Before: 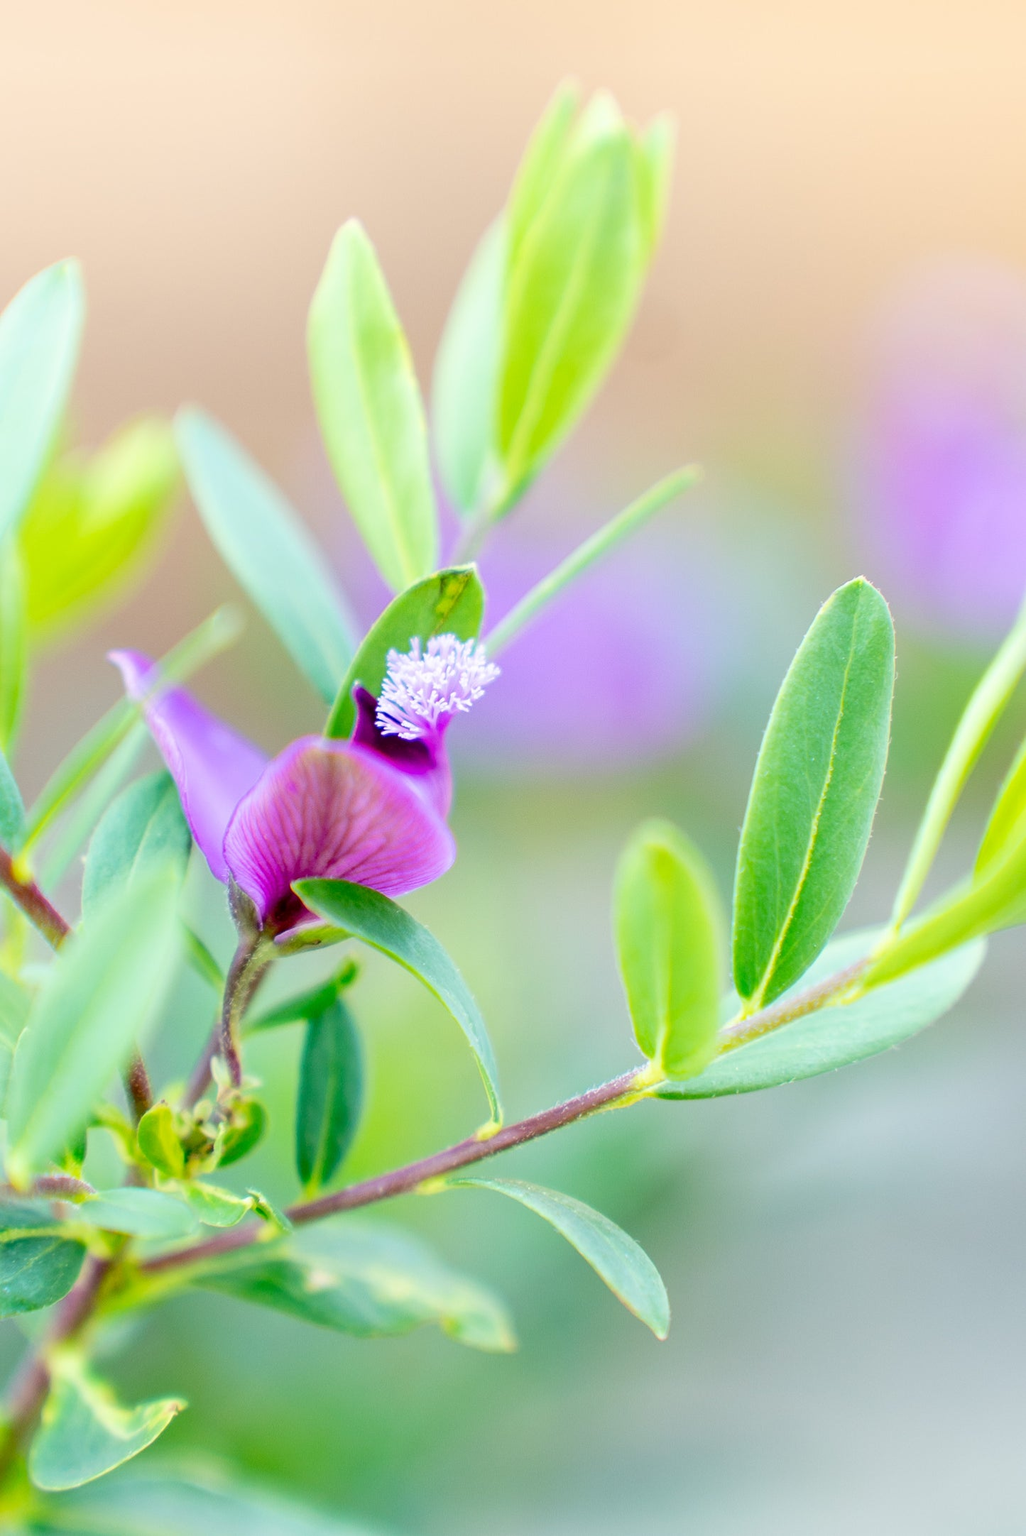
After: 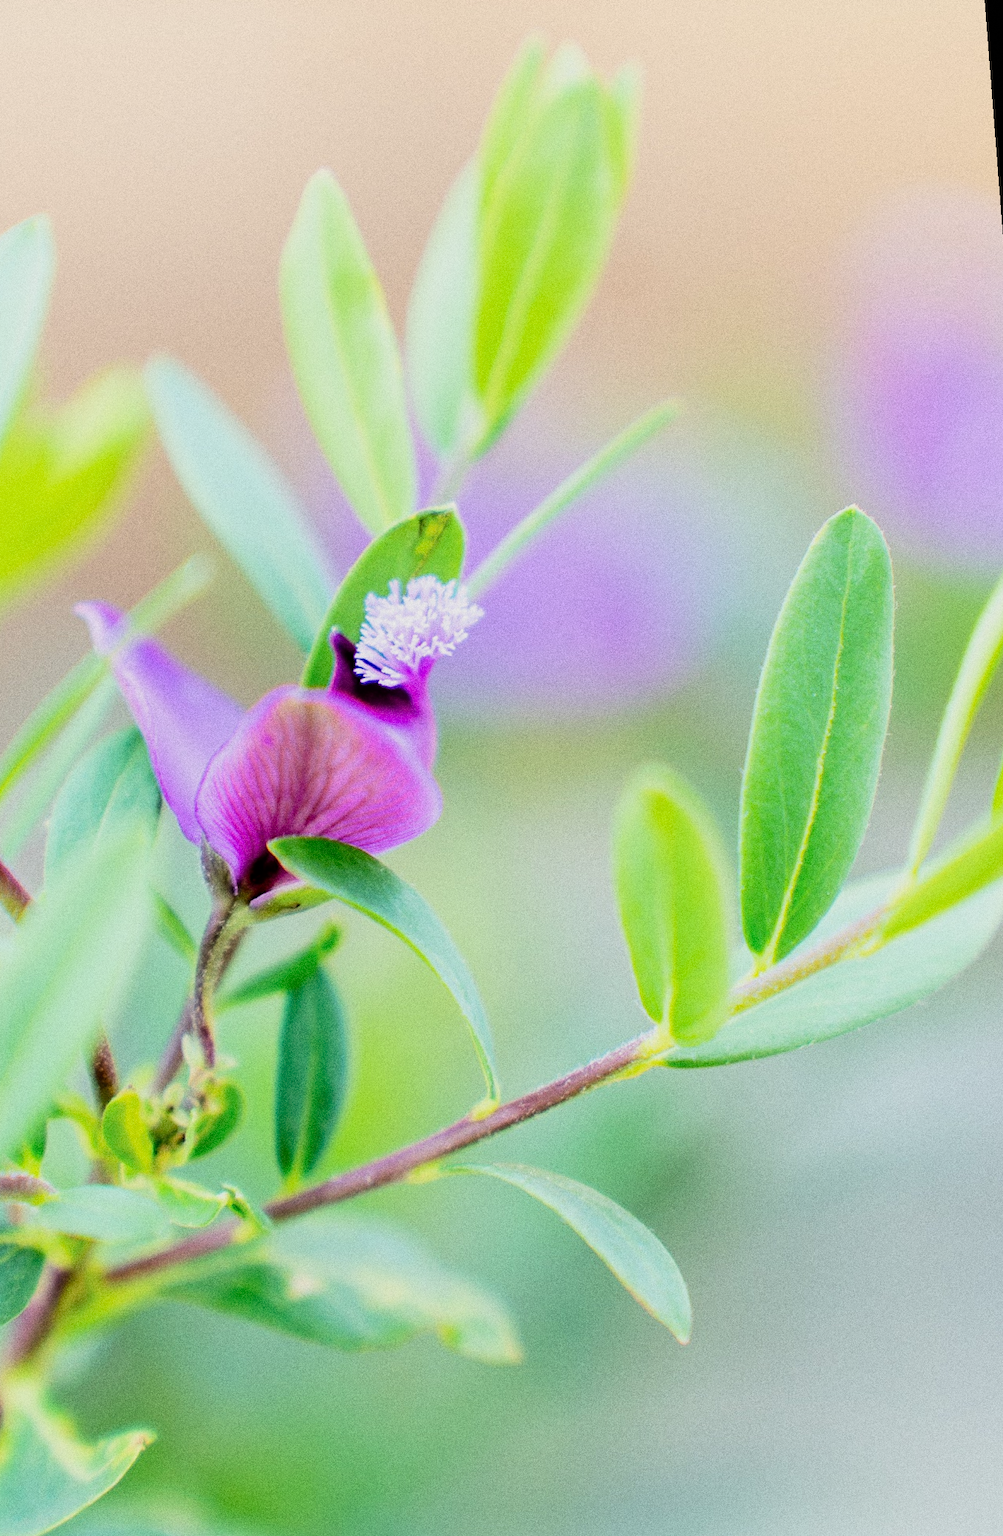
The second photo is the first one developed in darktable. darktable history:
rotate and perspective: rotation -1.68°, lens shift (vertical) -0.146, crop left 0.049, crop right 0.912, crop top 0.032, crop bottom 0.96
grain: coarseness 0.09 ISO, strength 40%
filmic rgb: black relative exposure -5 EV, hardness 2.88, contrast 1.4
